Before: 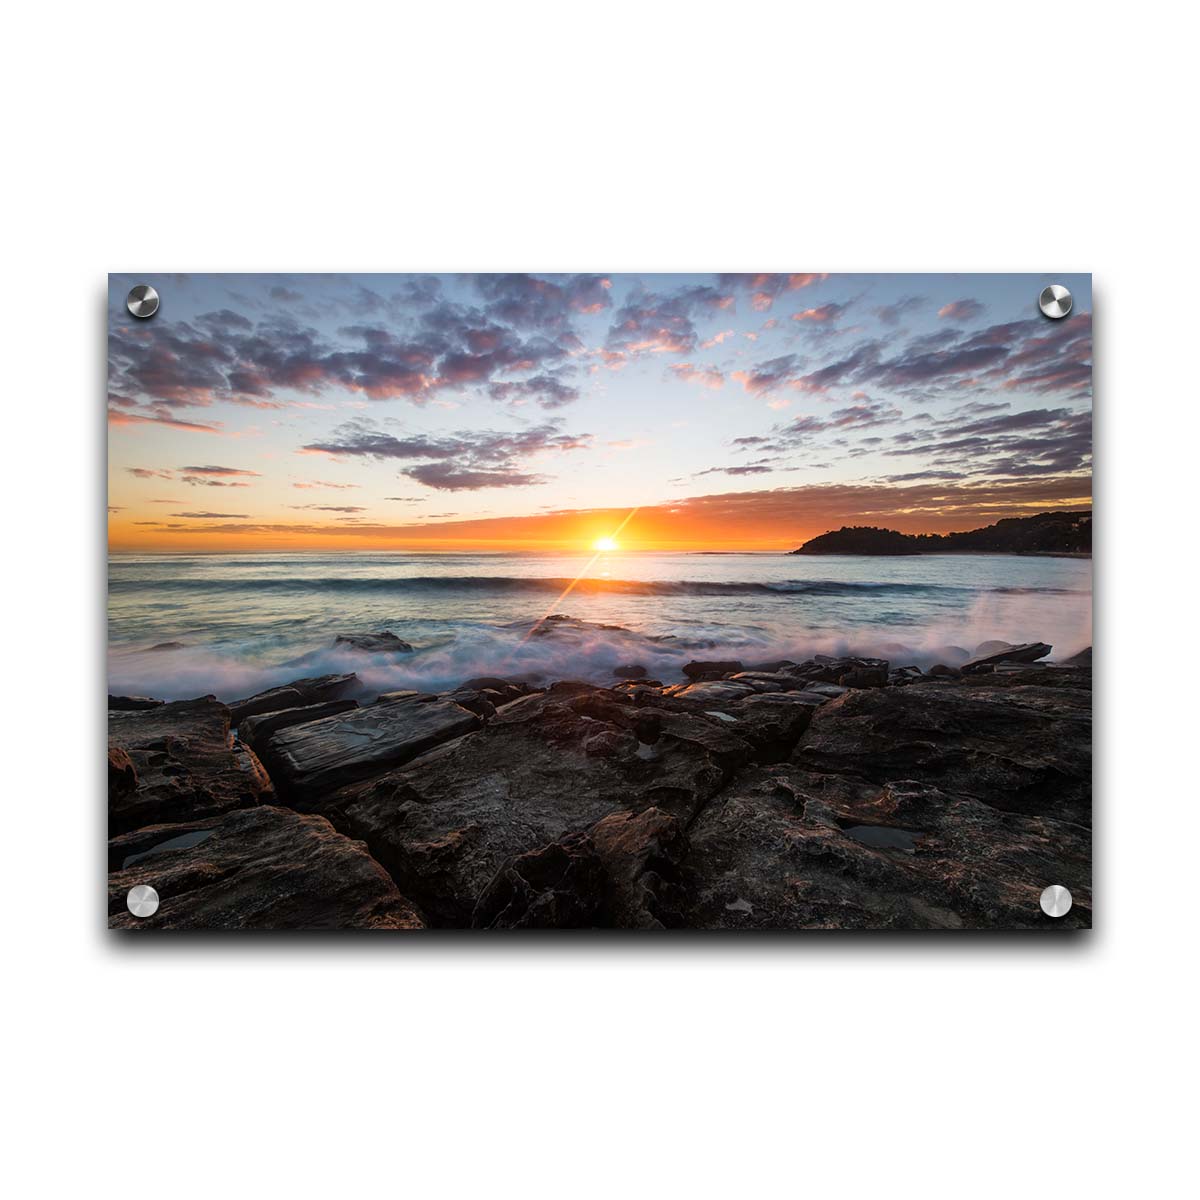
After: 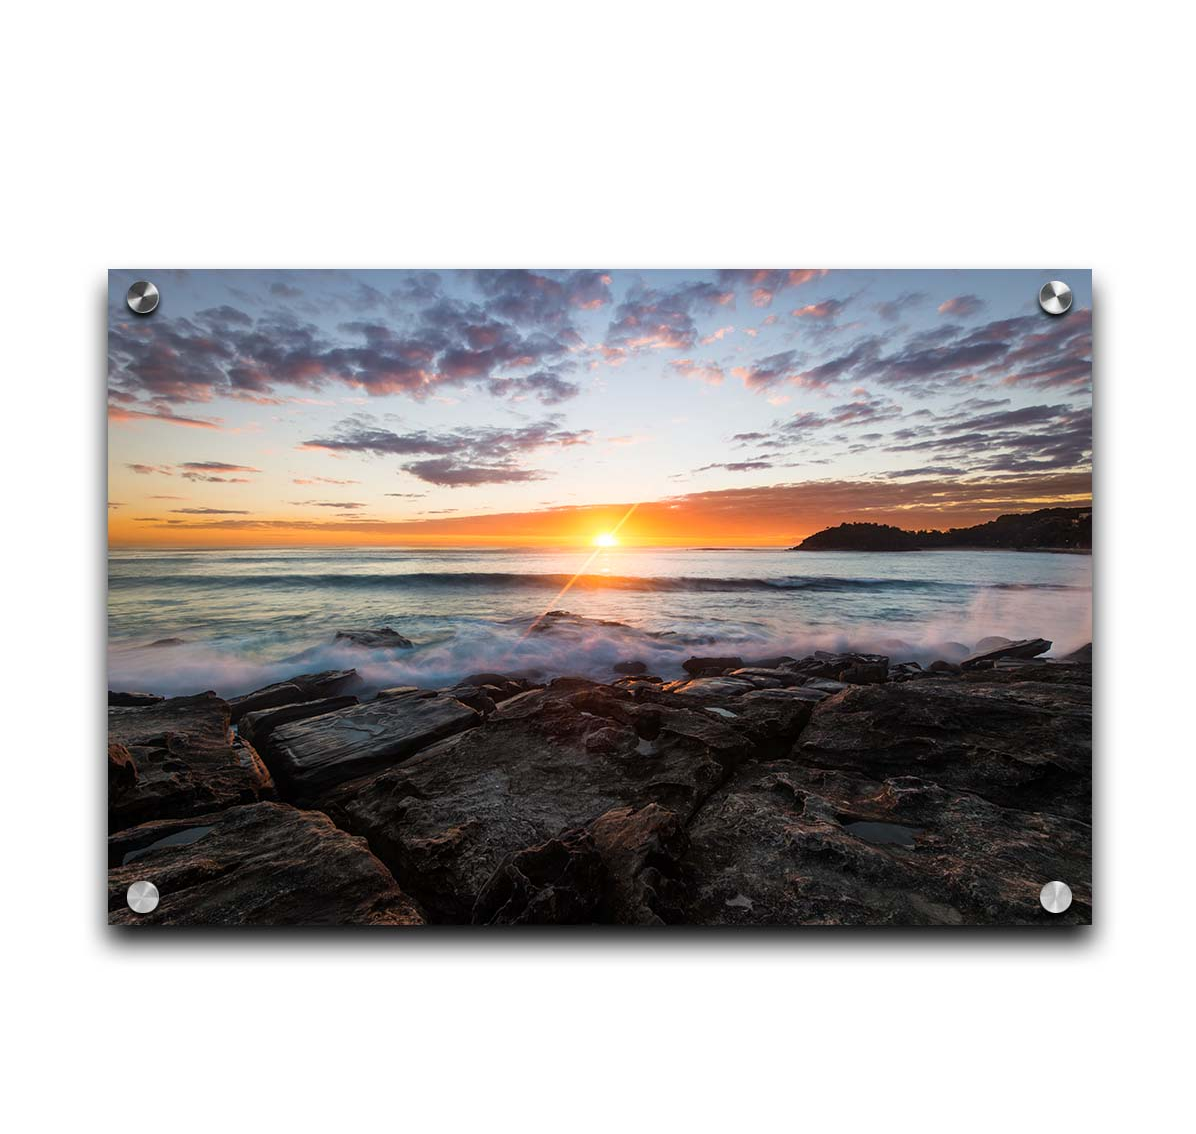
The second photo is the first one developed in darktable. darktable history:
crop: top 0.346%, right 0.255%, bottom 5.076%
